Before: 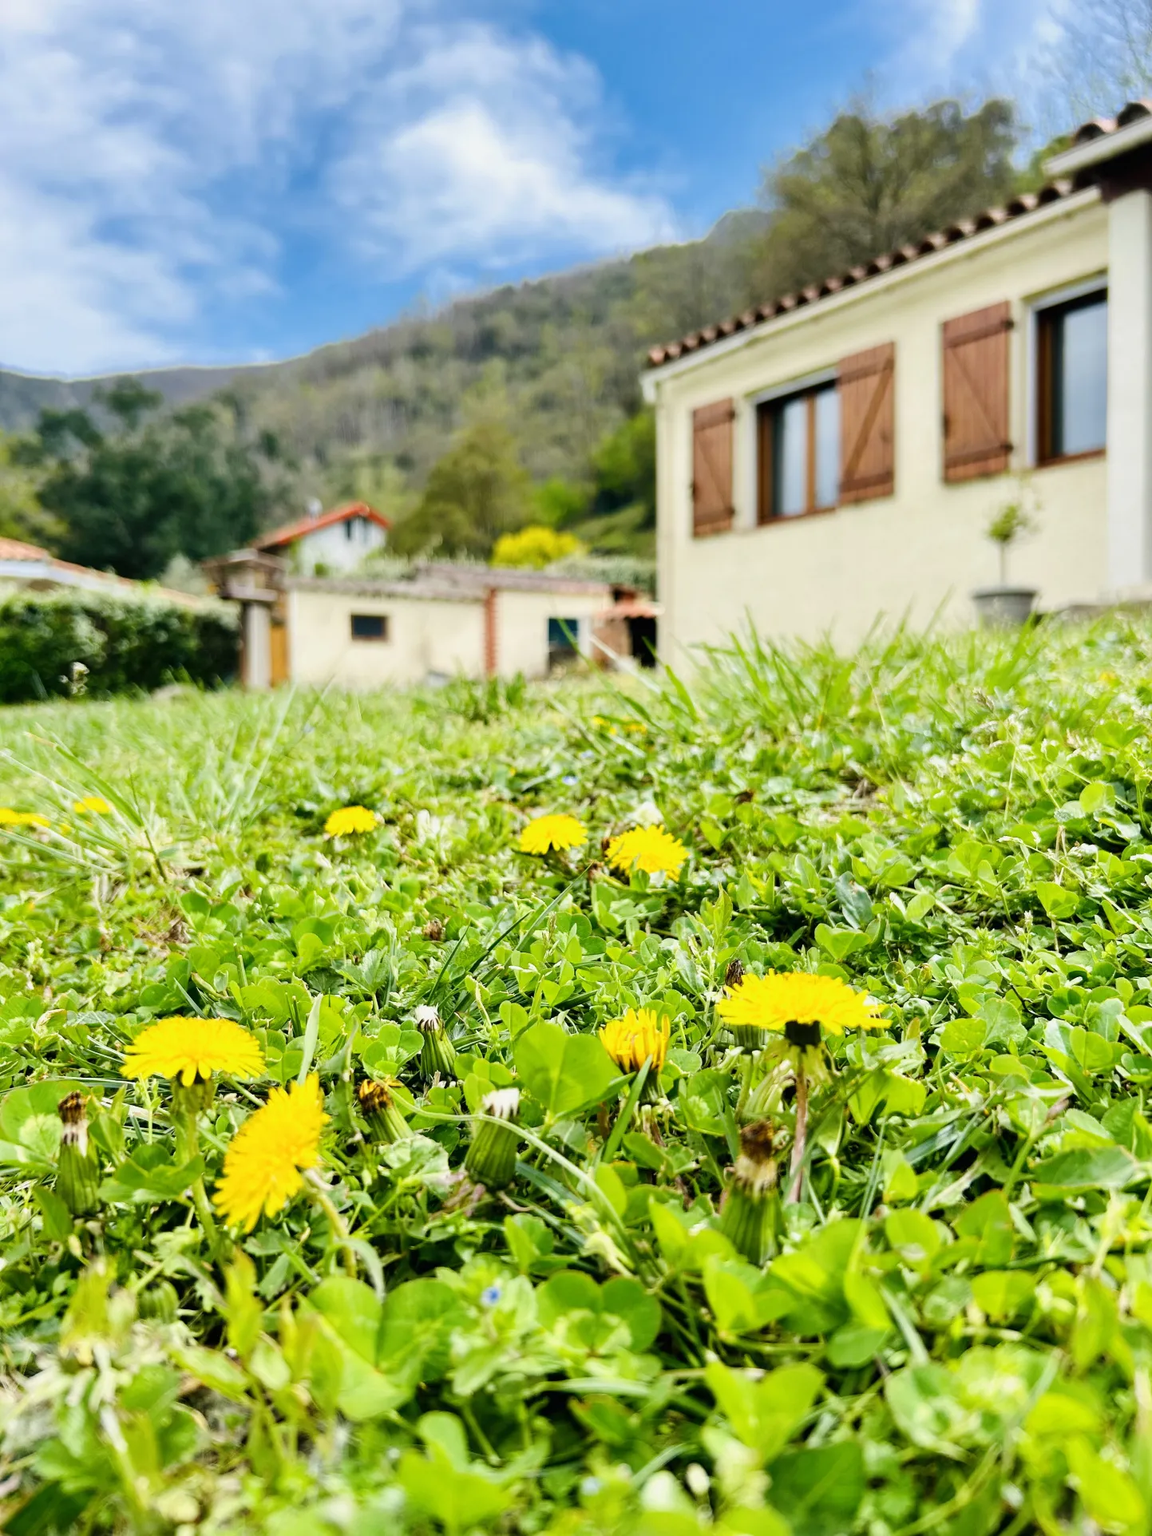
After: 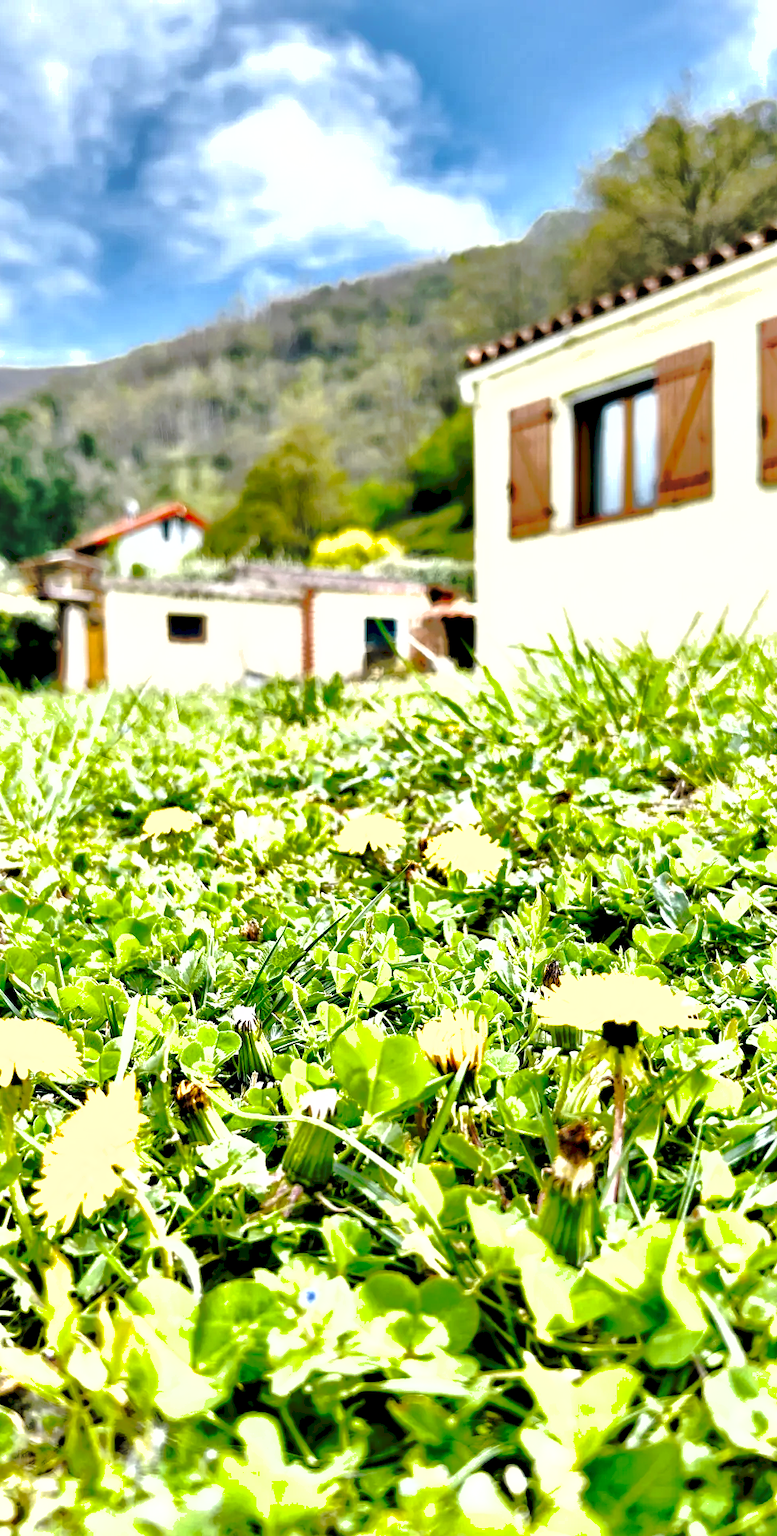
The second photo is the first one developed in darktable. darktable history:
shadows and highlights: shadows 39.24, highlights -60.03
exposure: exposure 0.604 EV, compensate exposure bias true, compensate highlight preservation false
tone curve: curves: ch0 [(0, 0) (0.003, 0.076) (0.011, 0.081) (0.025, 0.084) (0.044, 0.092) (0.069, 0.1) (0.1, 0.117) (0.136, 0.144) (0.177, 0.186) (0.224, 0.237) (0.277, 0.306) (0.335, 0.39) (0.399, 0.494) (0.468, 0.574) (0.543, 0.666) (0.623, 0.722) (0.709, 0.79) (0.801, 0.855) (0.898, 0.926) (1, 1)], preserve colors none
contrast equalizer: octaves 7, y [[0.6 ×6], [0.55 ×6], [0 ×6], [0 ×6], [0 ×6]]
crop and rotate: left 15.923%, right 16.623%
